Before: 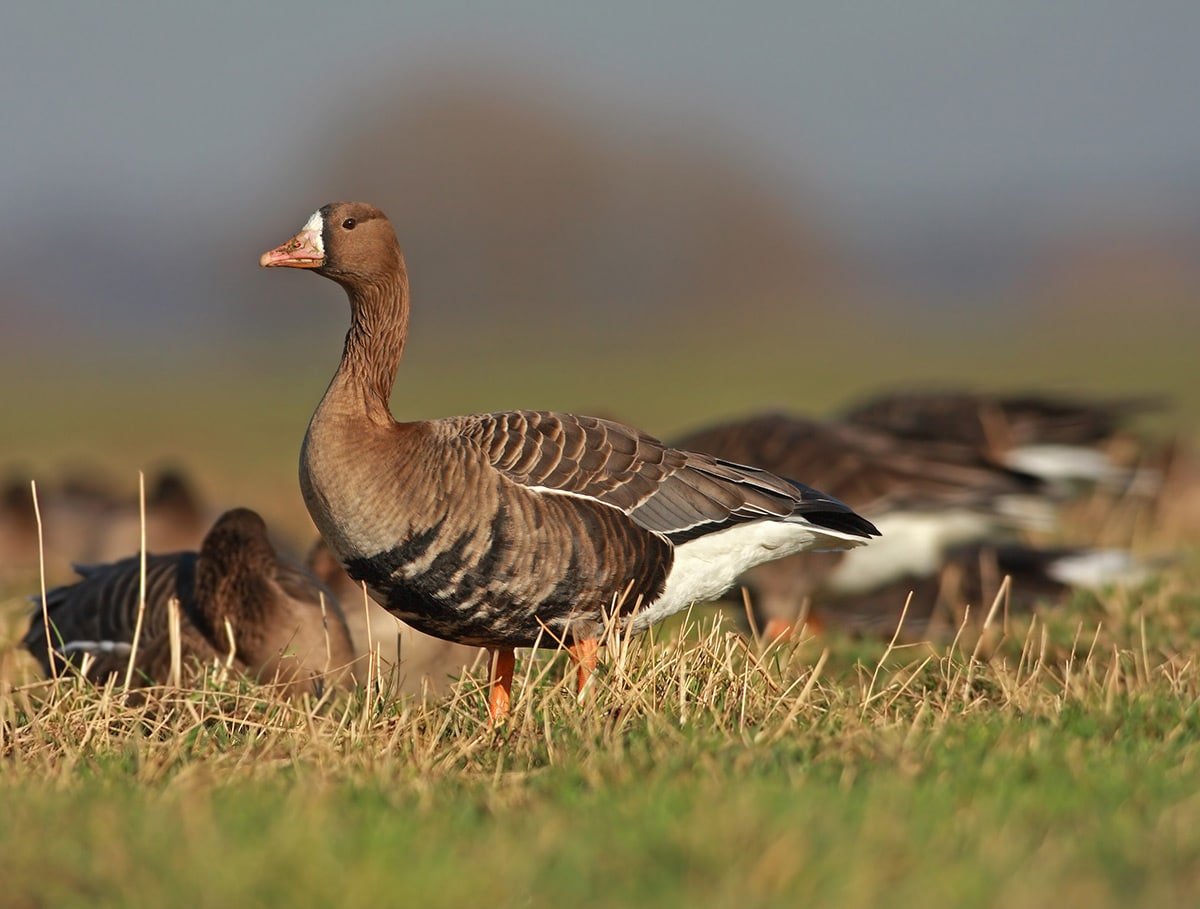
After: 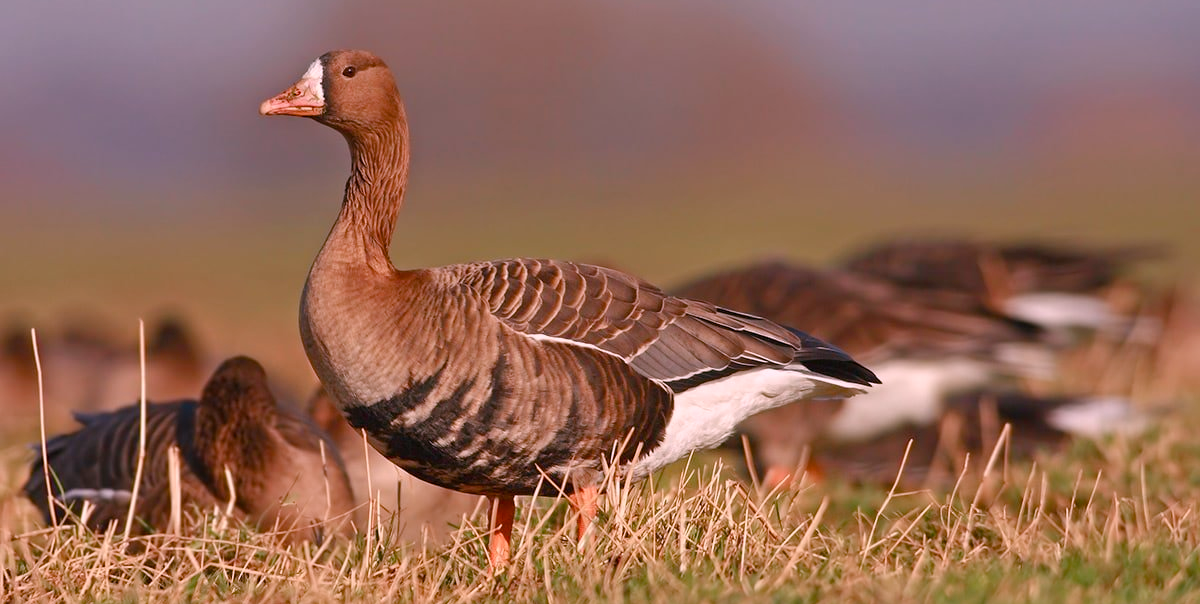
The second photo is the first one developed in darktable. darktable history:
crop: top 16.727%, bottom 16.727%
white balance: red 1.188, blue 1.11
color balance rgb: shadows lift › chroma 1%, shadows lift › hue 113°, highlights gain › chroma 0.2%, highlights gain › hue 333°, perceptual saturation grading › global saturation 20%, perceptual saturation grading › highlights -50%, perceptual saturation grading › shadows 25%, contrast -10%
